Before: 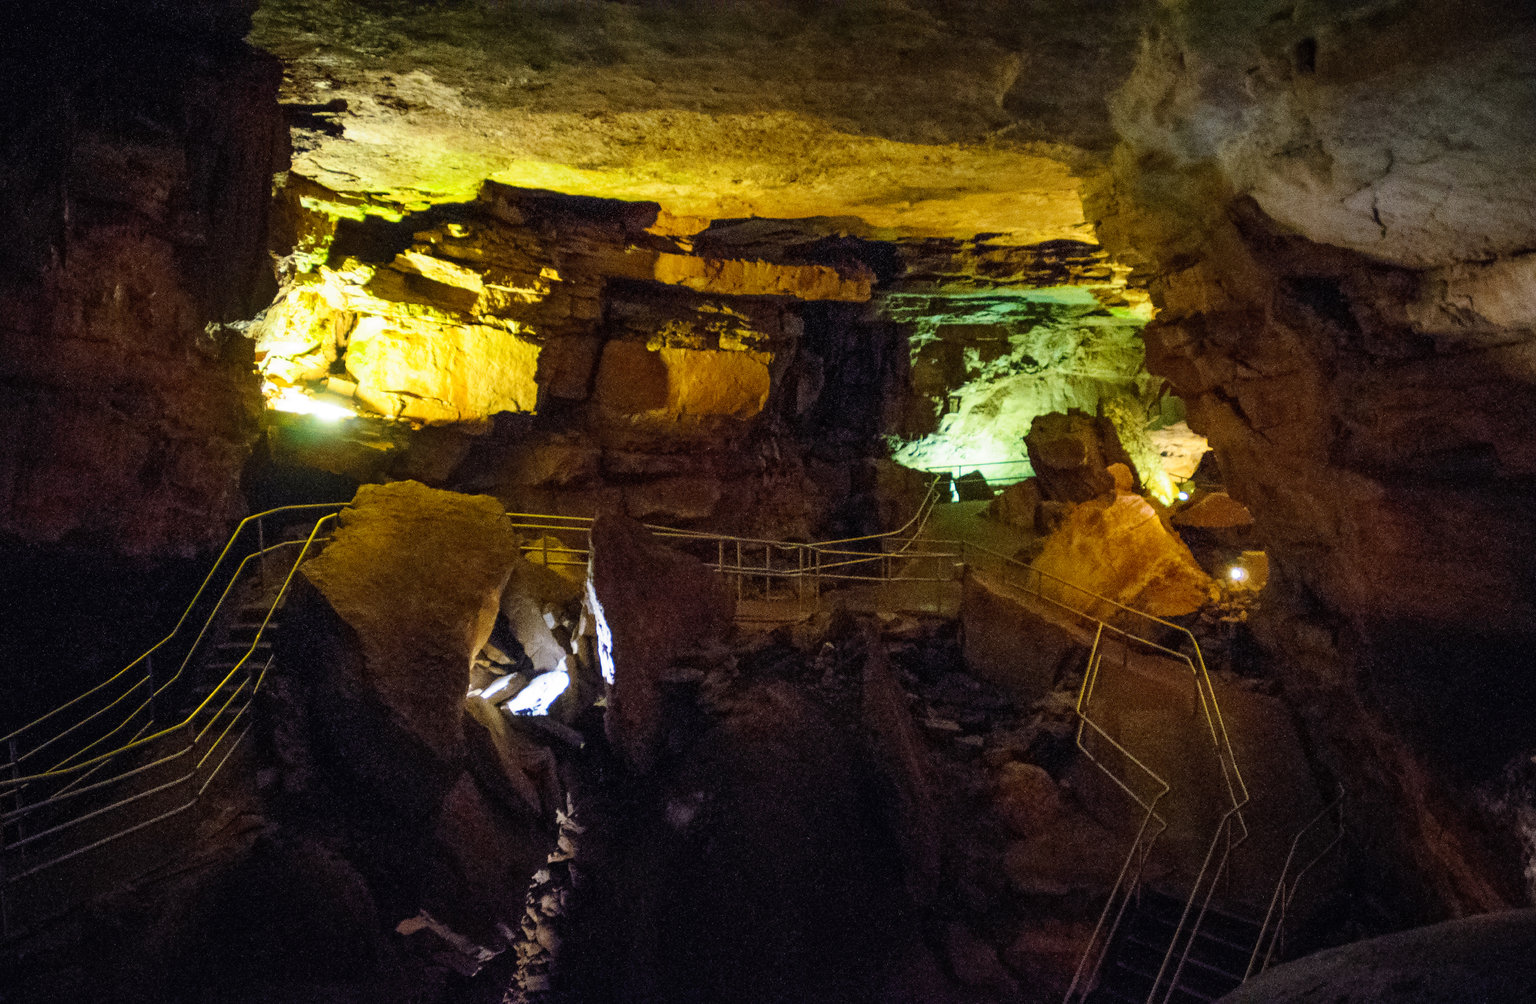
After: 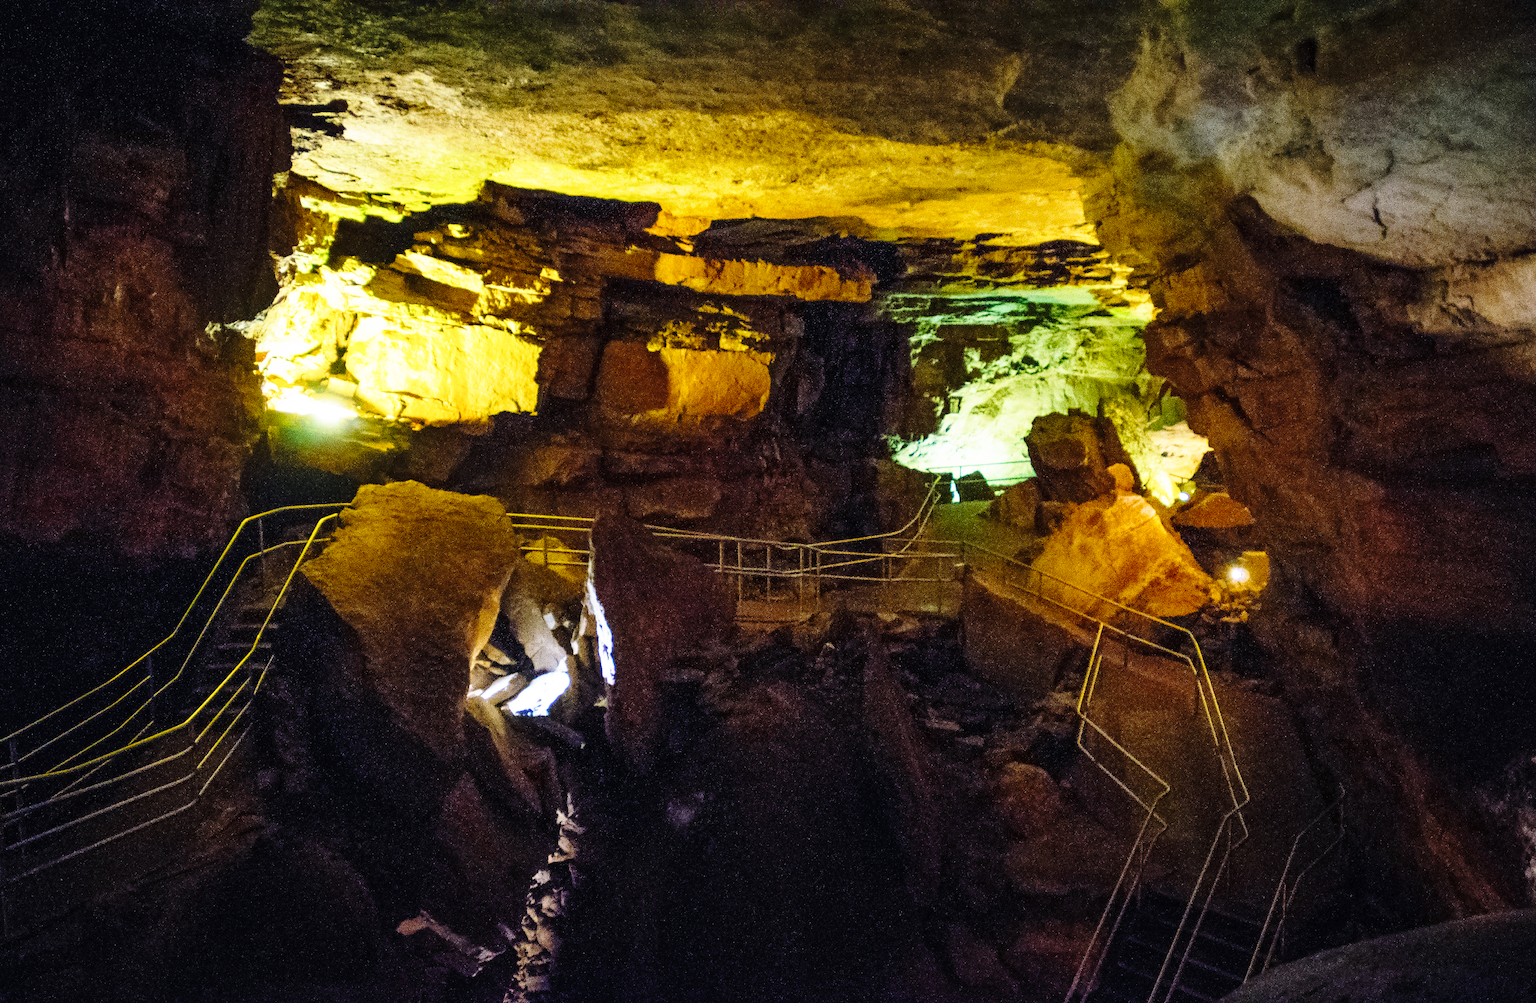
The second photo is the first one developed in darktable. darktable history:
color balance rgb: shadows lift › chroma 2.935%, shadows lift › hue 241.48°, power › hue 73.9°, perceptual saturation grading › global saturation 0.55%
base curve: curves: ch0 [(0, 0) (0.028, 0.03) (0.121, 0.232) (0.46, 0.748) (0.859, 0.968) (1, 1)], preserve colors none
